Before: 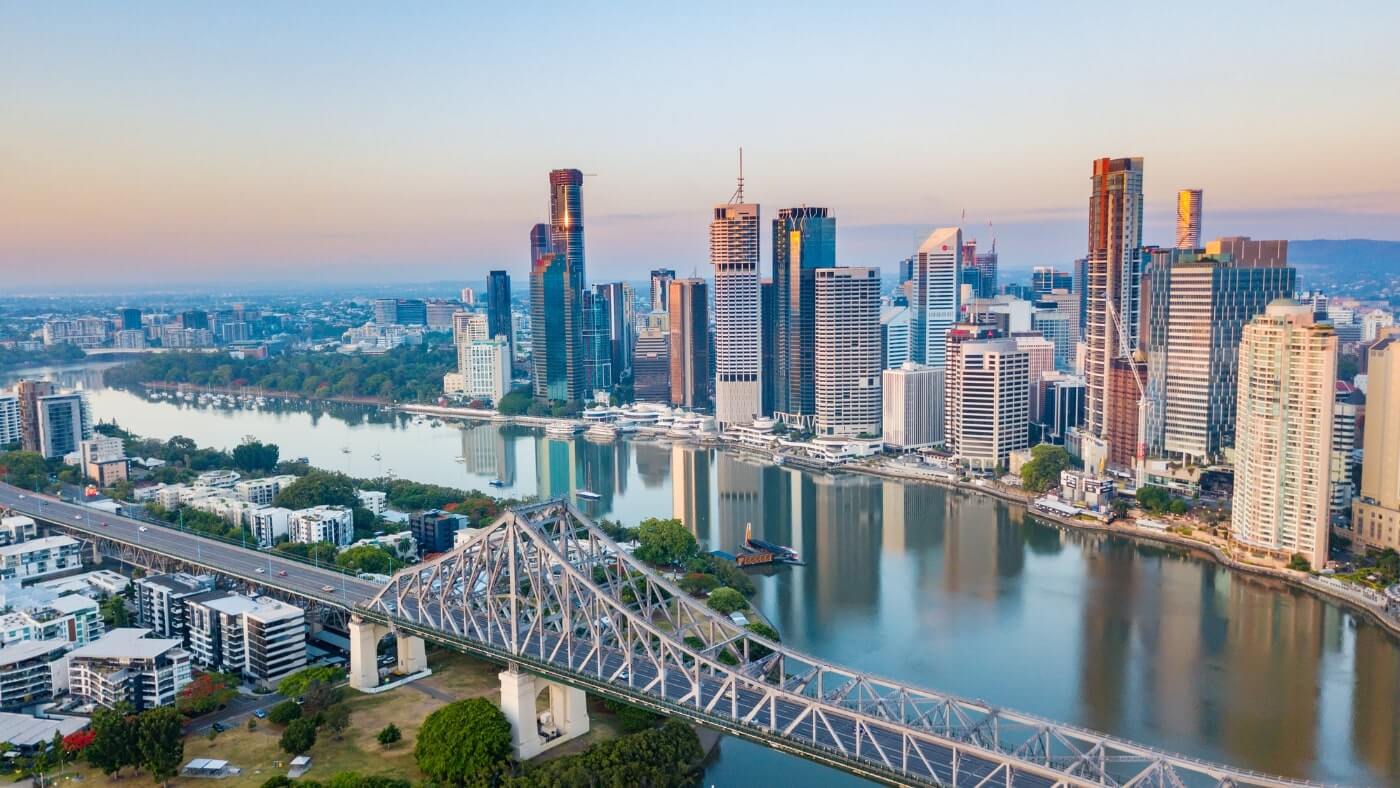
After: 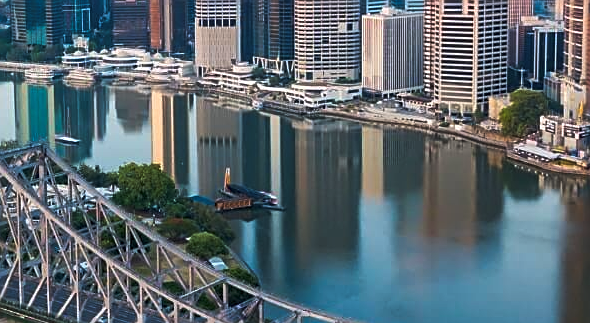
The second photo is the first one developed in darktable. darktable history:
tone curve: curves: ch0 [(0, 0) (0.536, 0.402) (1, 1)], preserve colors none
crop: left 37.221%, top 45.169%, right 20.63%, bottom 13.777%
sharpen: on, module defaults
